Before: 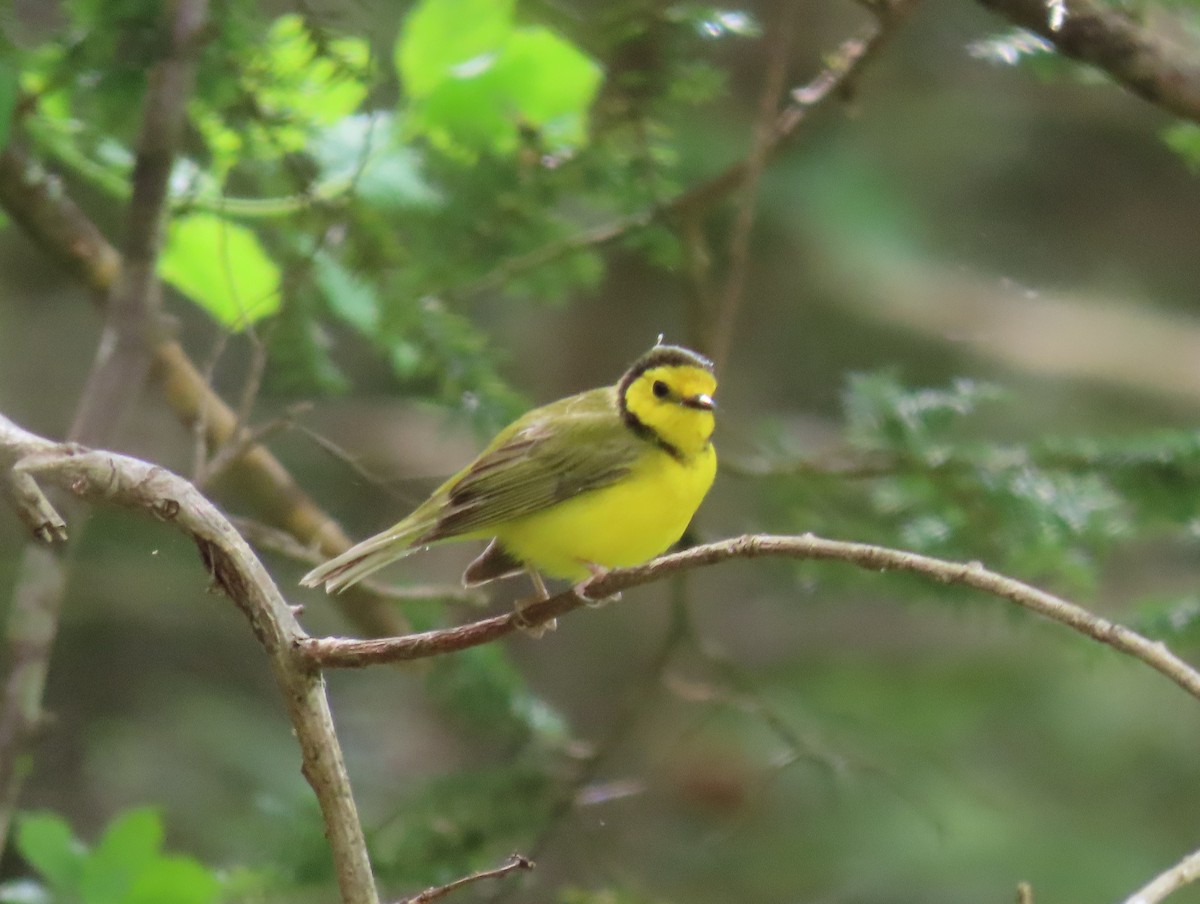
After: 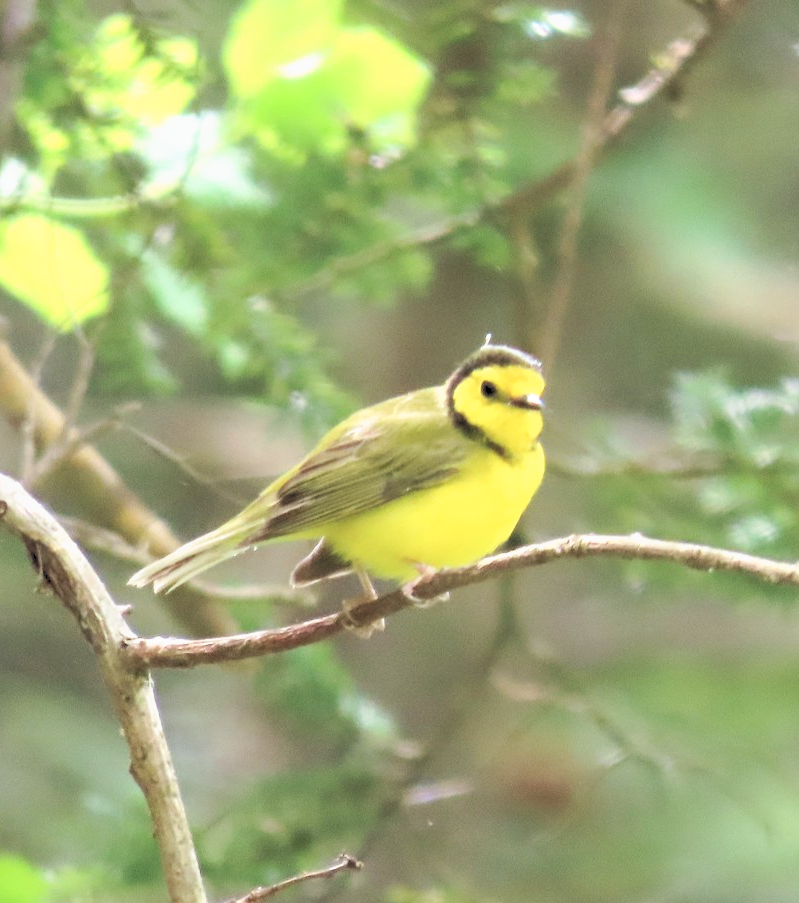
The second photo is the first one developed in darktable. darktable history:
crop and rotate: left 14.385%, right 18.948%
rgb levels: levels [[0.01, 0.419, 0.839], [0, 0.5, 1], [0, 0.5, 1]]
exposure: exposure -0.153 EV, compensate highlight preservation false
tone curve: curves: ch0 [(0, 0) (0.003, 0.115) (0.011, 0.133) (0.025, 0.157) (0.044, 0.182) (0.069, 0.209) (0.1, 0.239) (0.136, 0.279) (0.177, 0.326) (0.224, 0.379) (0.277, 0.436) (0.335, 0.507) (0.399, 0.587) (0.468, 0.671) (0.543, 0.75) (0.623, 0.837) (0.709, 0.916) (0.801, 0.978) (0.898, 0.985) (1, 1)], preserve colors none
